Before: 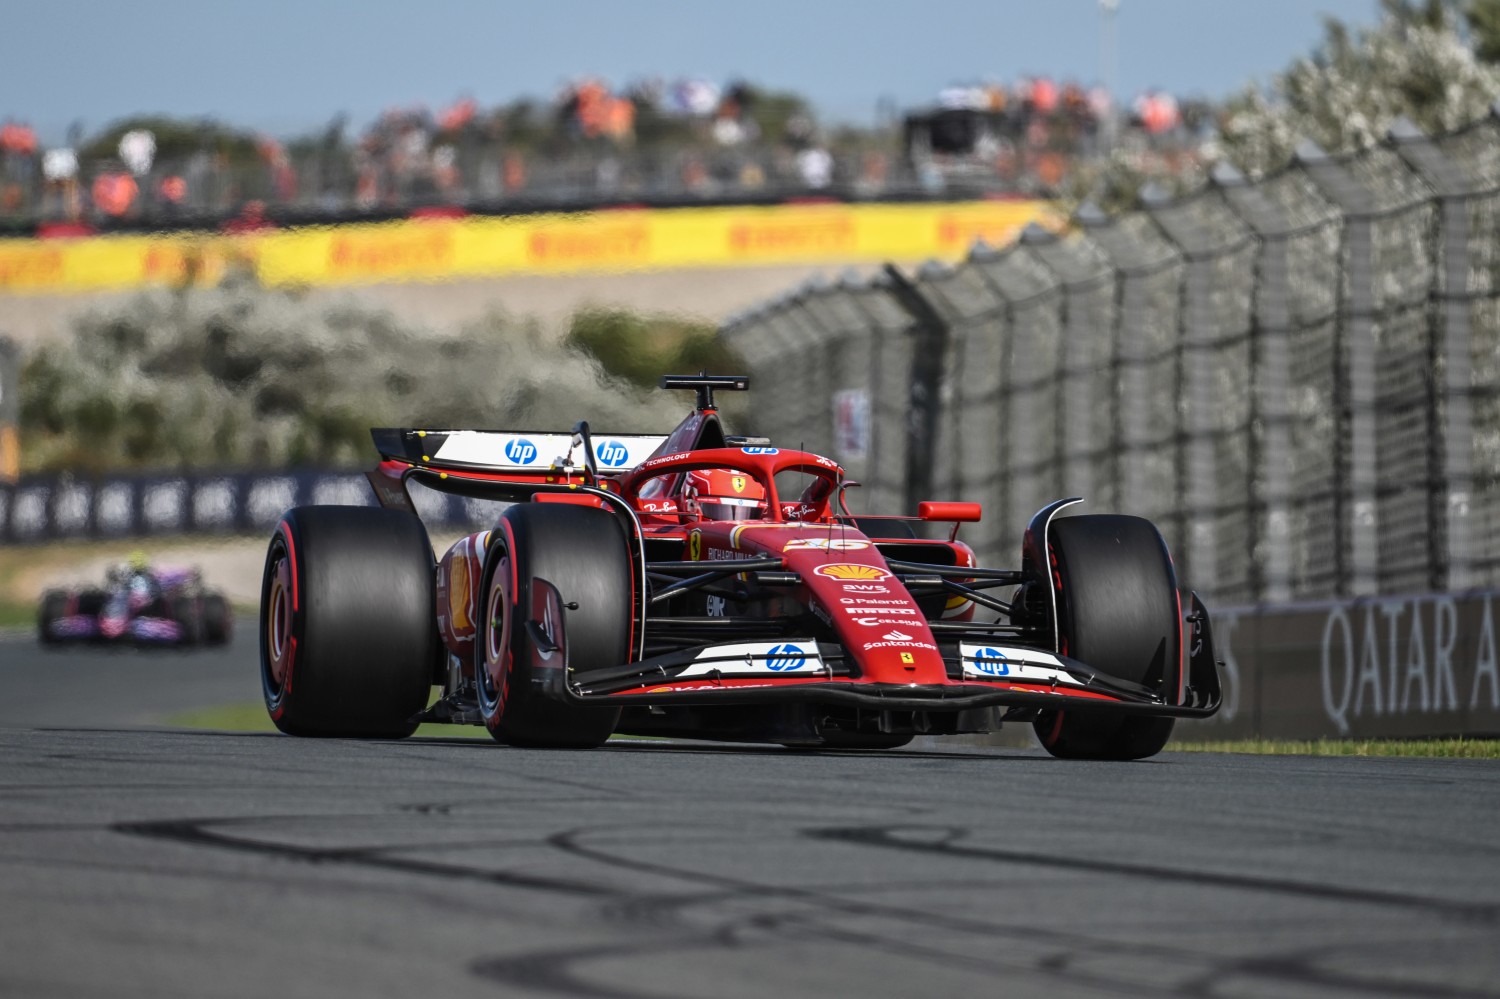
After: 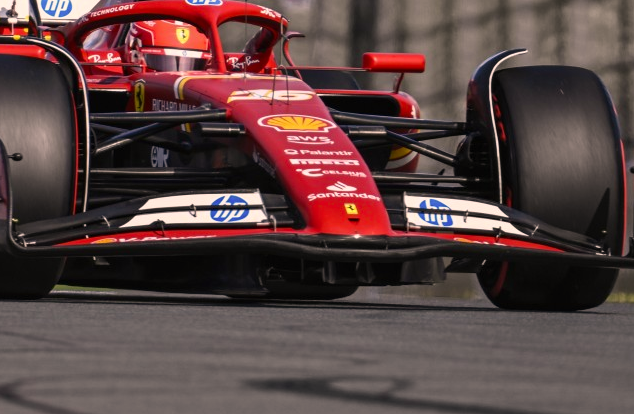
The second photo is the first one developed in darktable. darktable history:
crop: left 37.108%, top 44.951%, right 20.593%, bottom 13.516%
color correction: highlights a* 11.56, highlights b* 11.62
